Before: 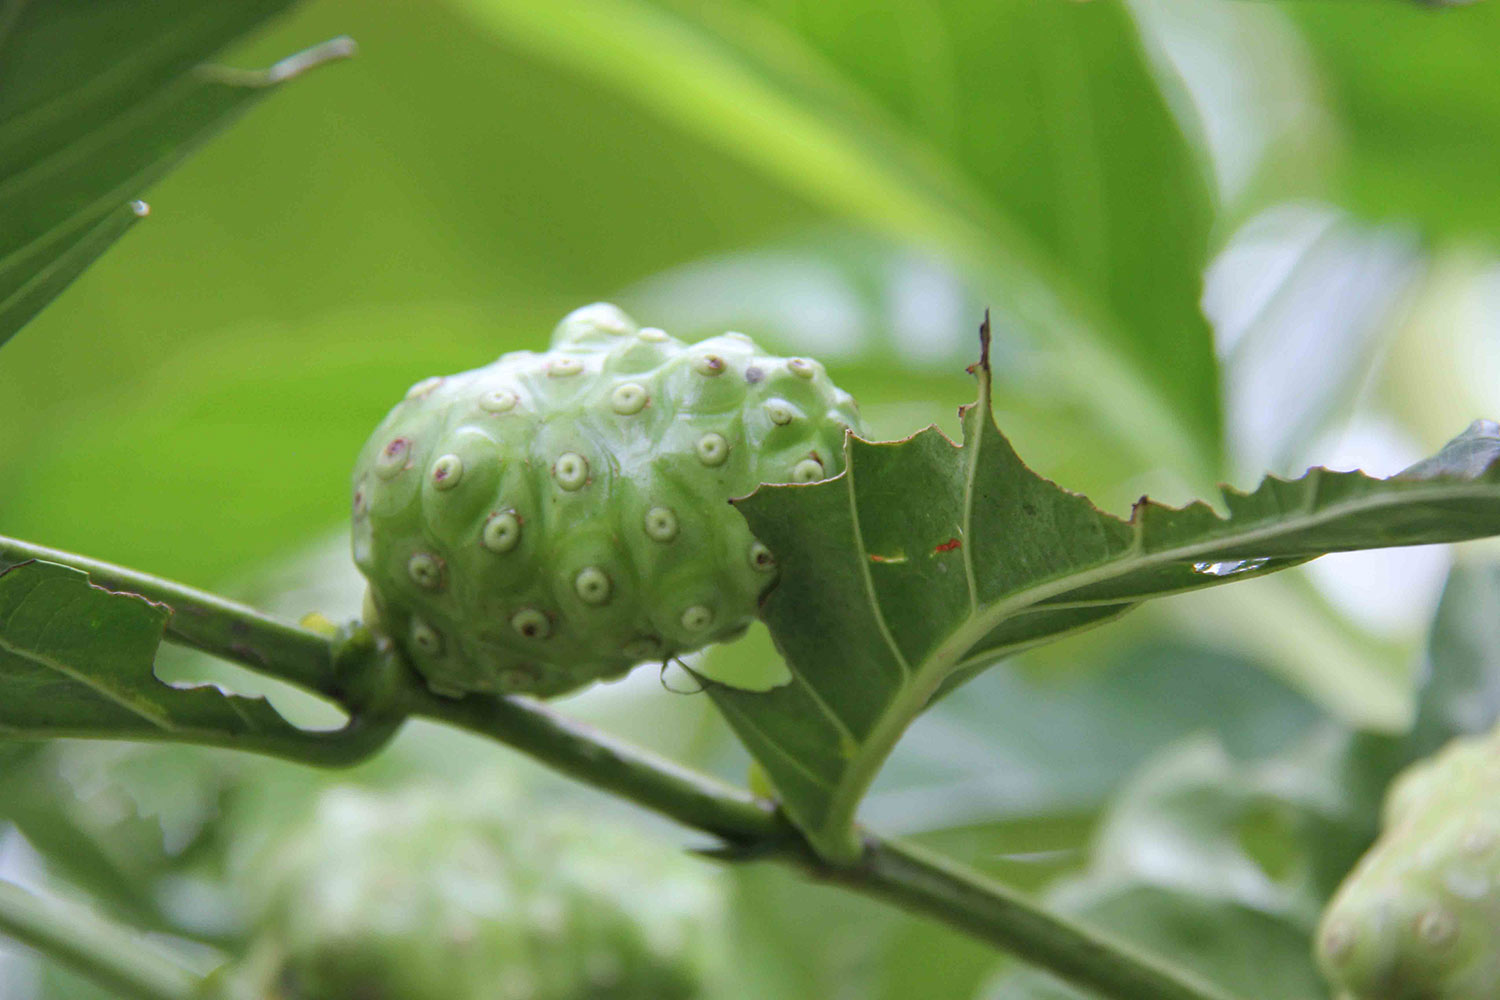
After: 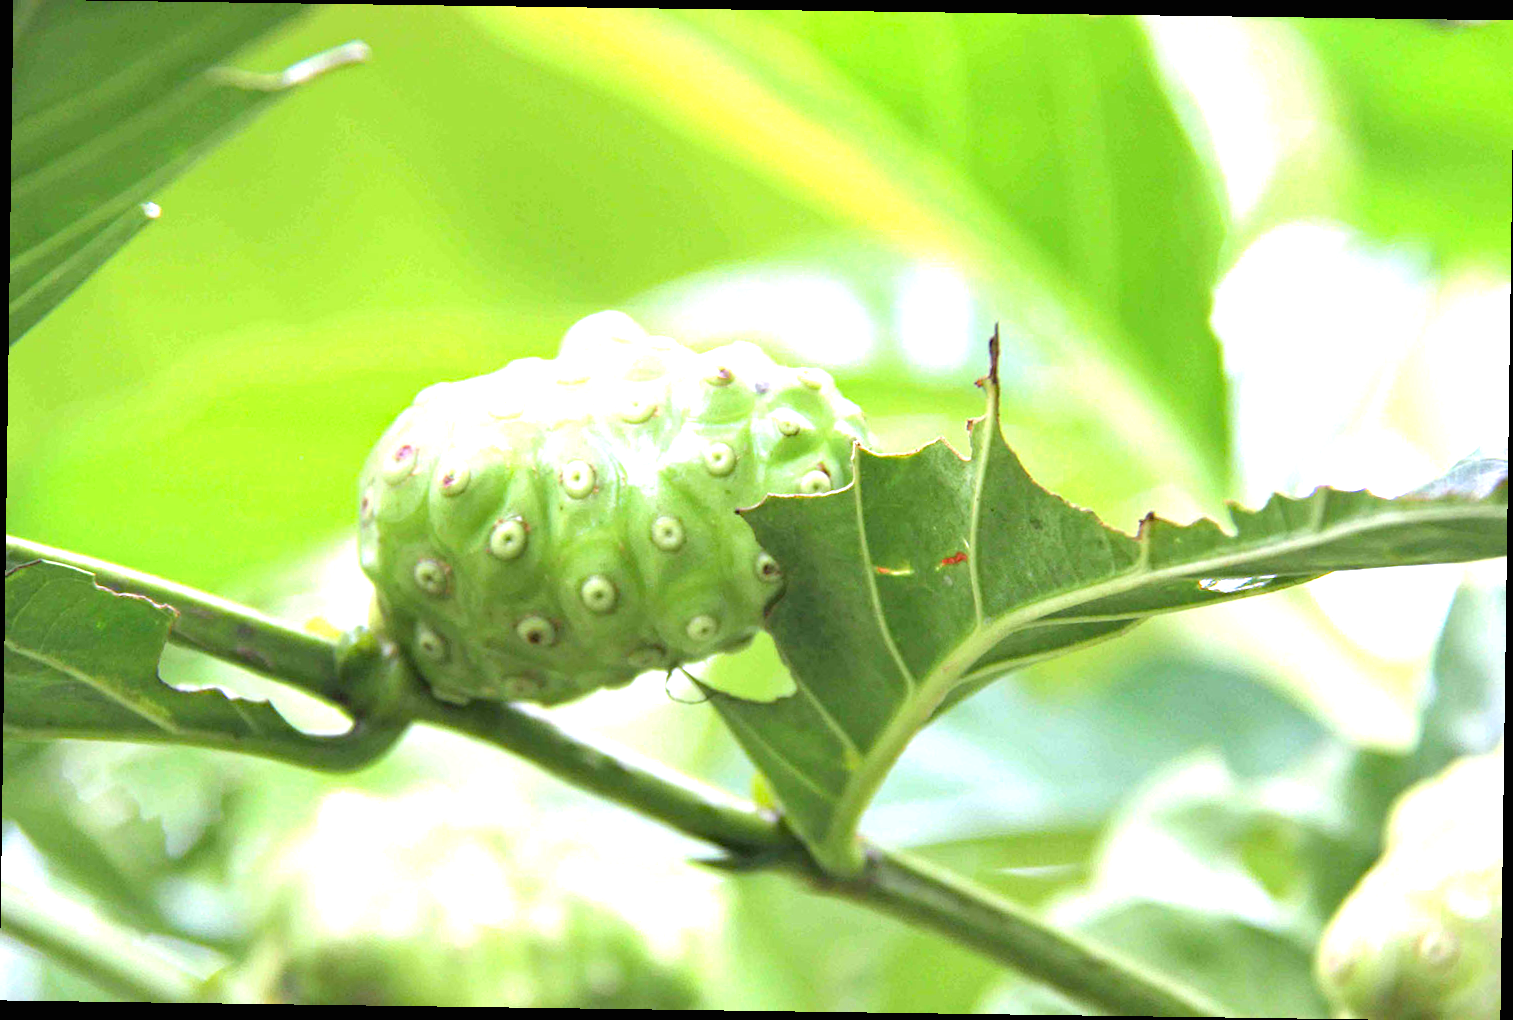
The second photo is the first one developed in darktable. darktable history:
haze removal: compatibility mode true, adaptive false
rotate and perspective: rotation 0.8°, automatic cropping off
exposure: black level correction 0, exposure 1.55 EV, compensate exposure bias true, compensate highlight preservation false
